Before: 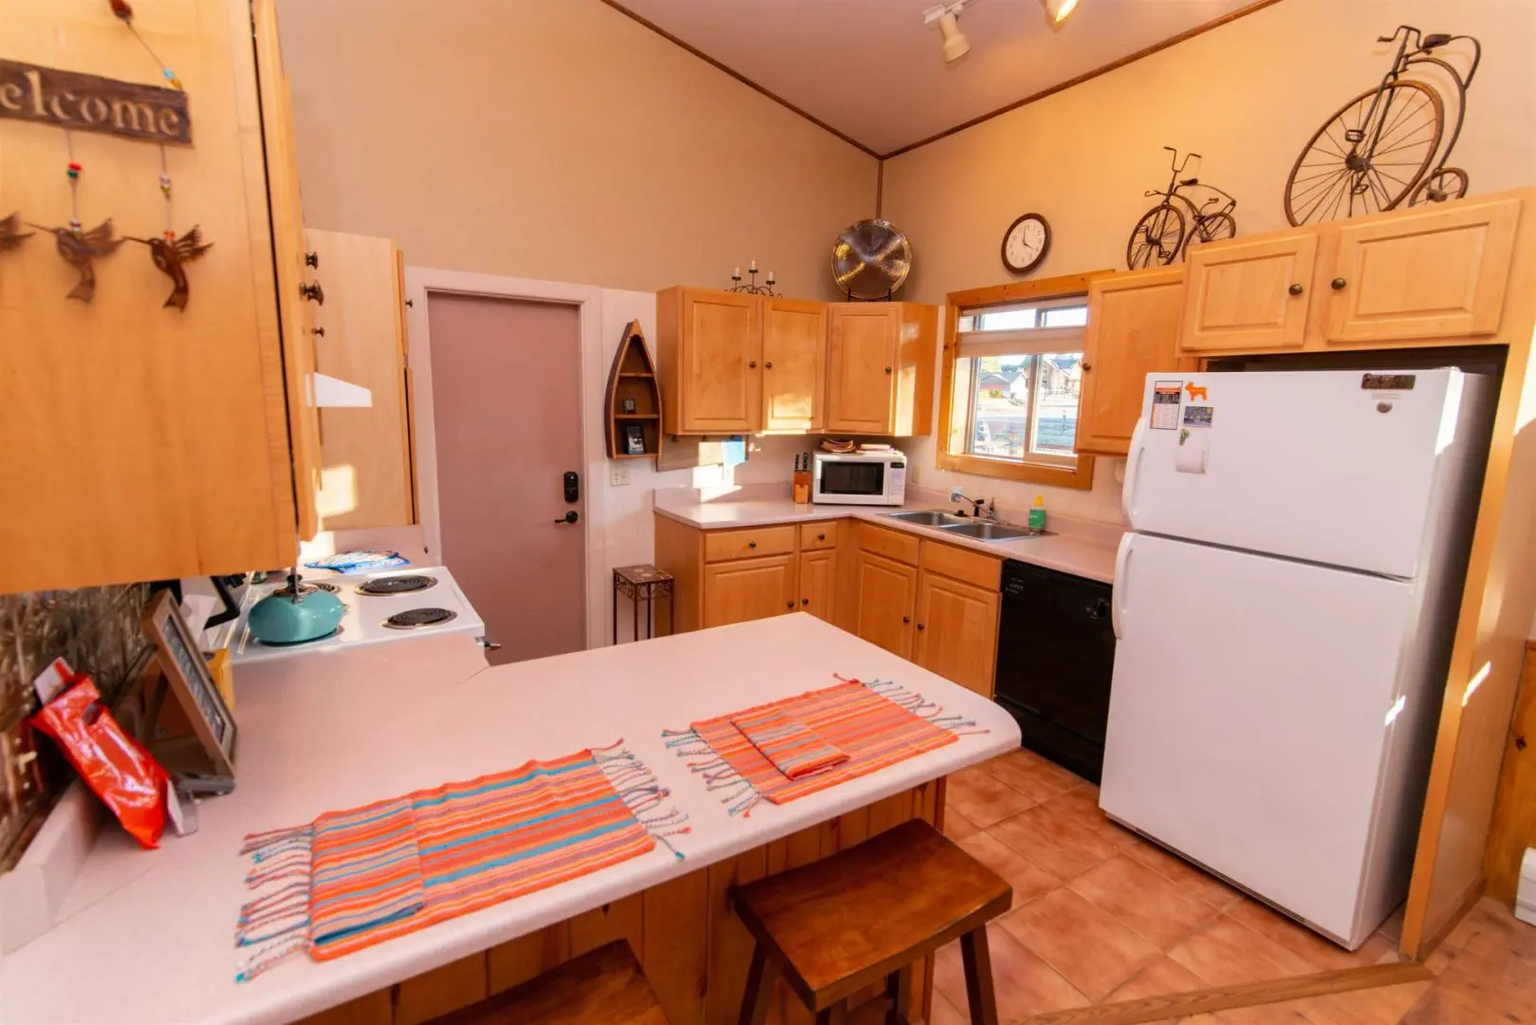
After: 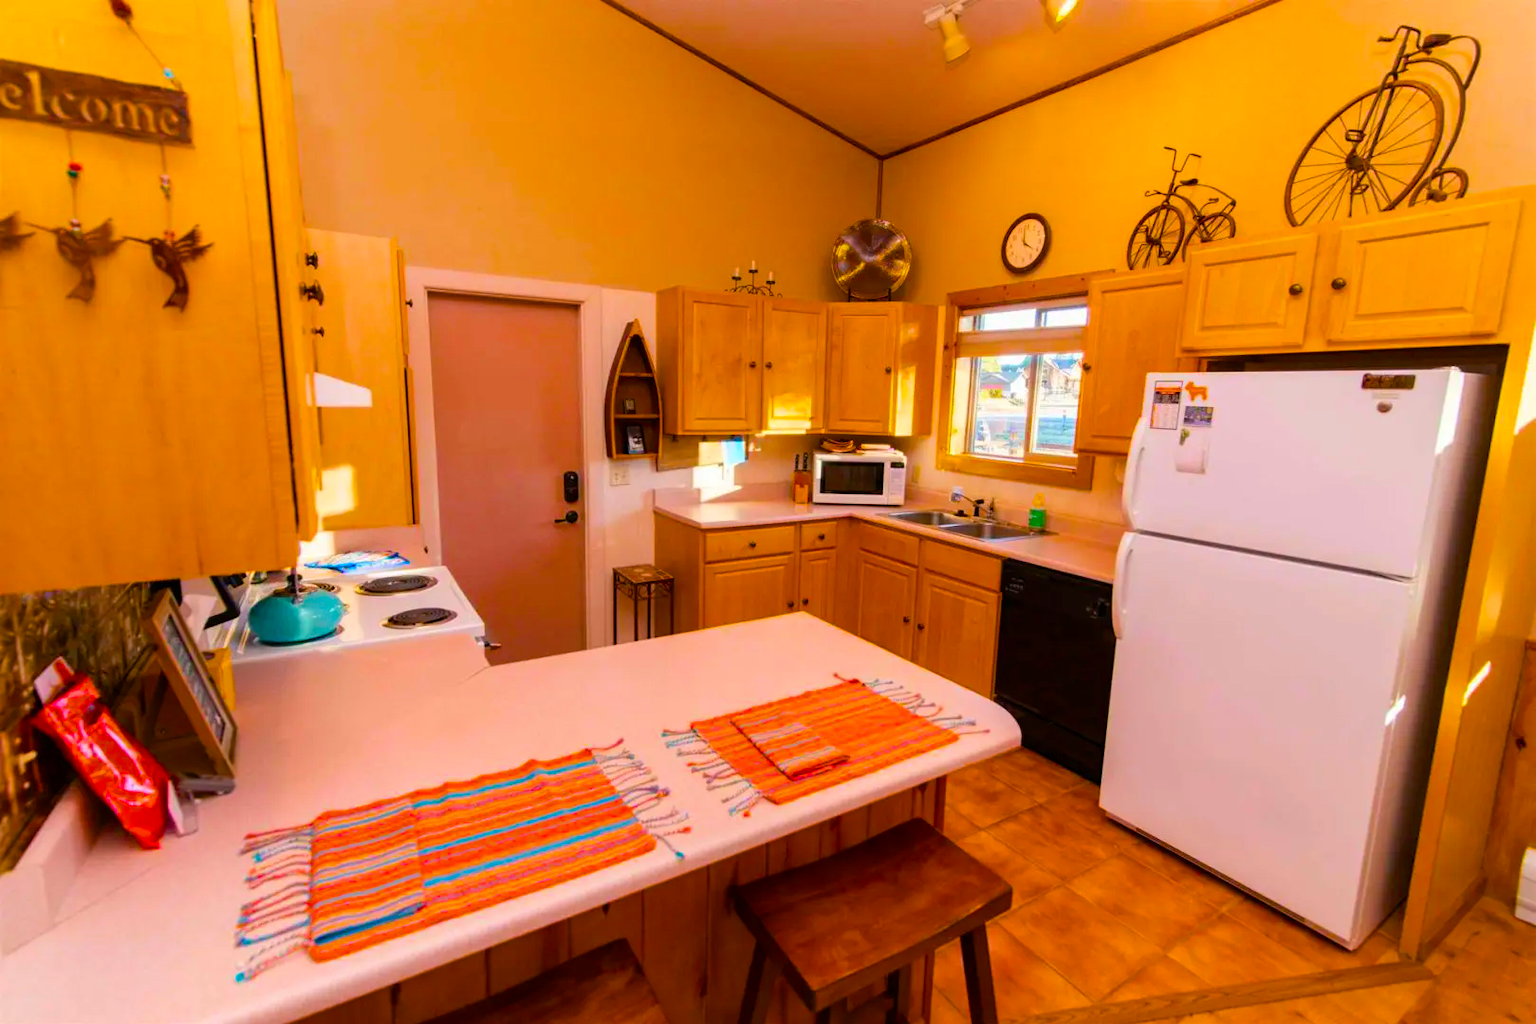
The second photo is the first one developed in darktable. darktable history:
color balance rgb: shadows lift › luminance -9.118%, power › hue 328.29°, global offset › hue 169.1°, linear chroma grading › global chroma 40.327%, perceptual saturation grading › global saturation 42.296%
